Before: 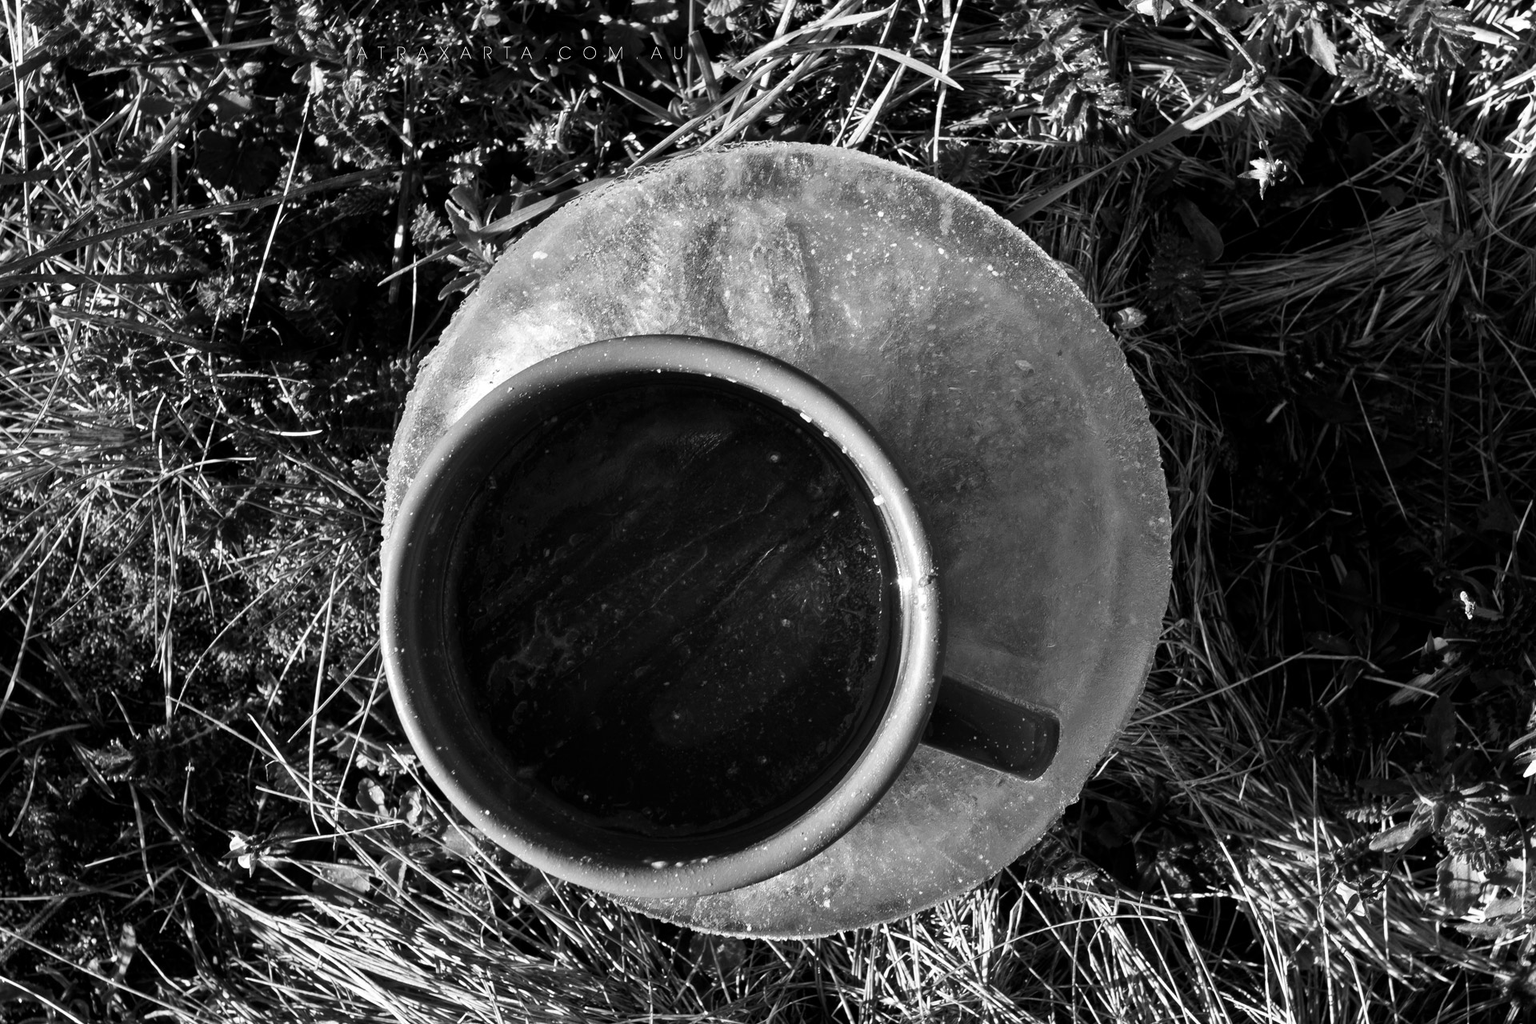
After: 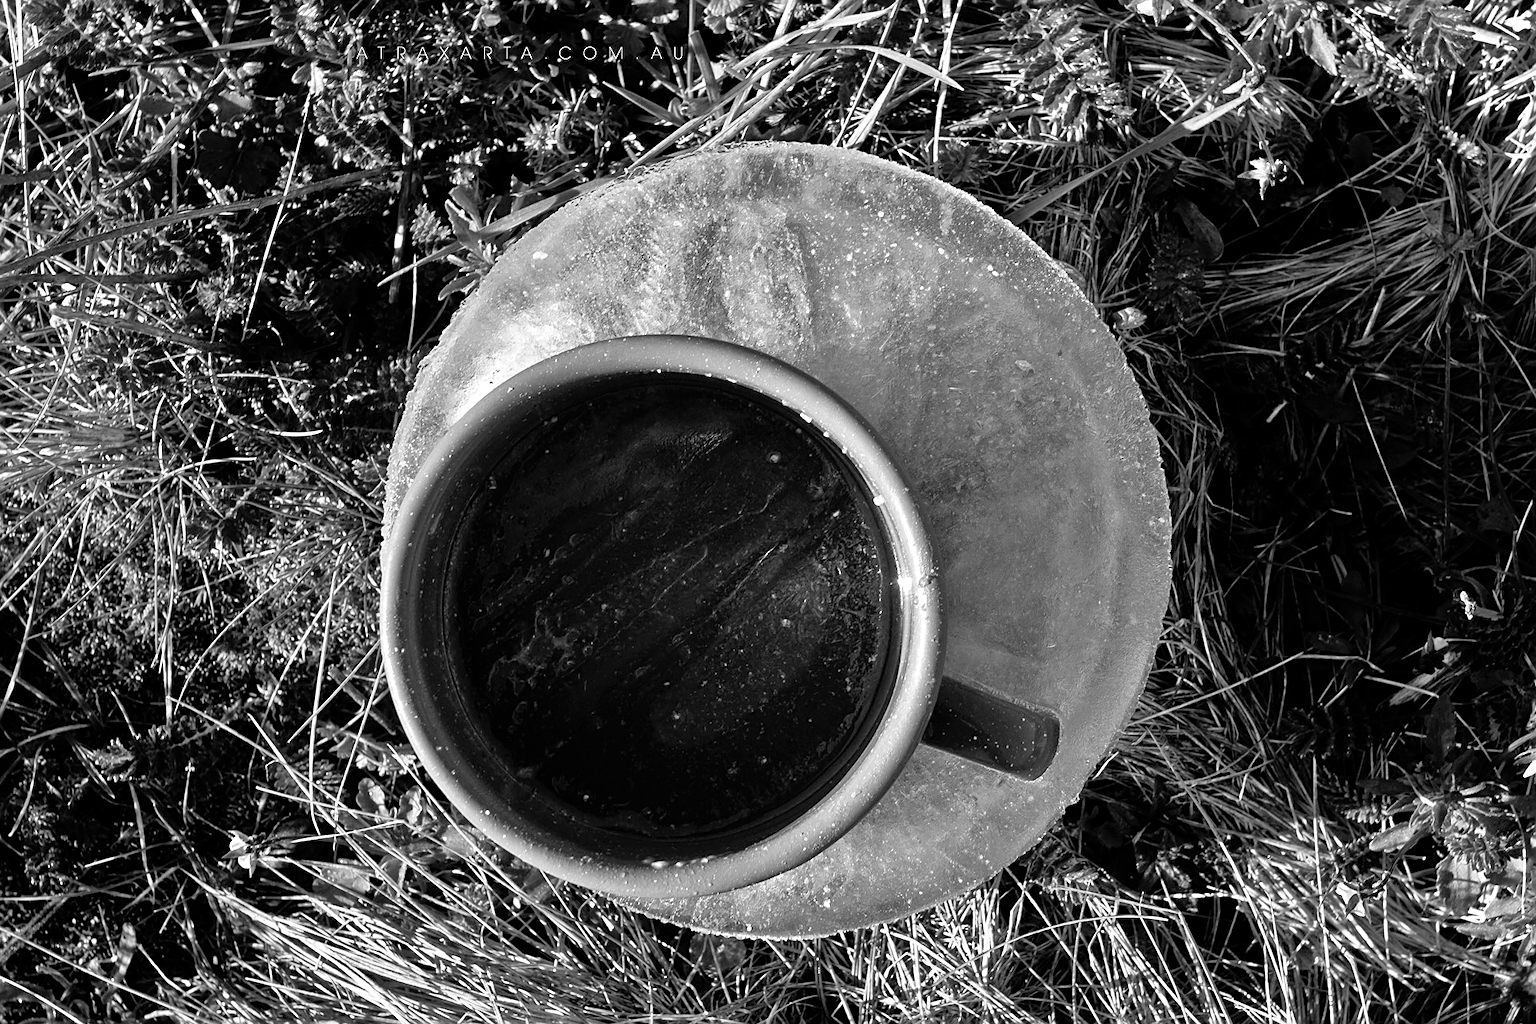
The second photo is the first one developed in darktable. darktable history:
sharpen: on, module defaults
tone equalizer: -7 EV 0.161 EV, -6 EV 0.606 EV, -5 EV 1.18 EV, -4 EV 1.32 EV, -3 EV 1.14 EV, -2 EV 0.6 EV, -1 EV 0.15 EV
